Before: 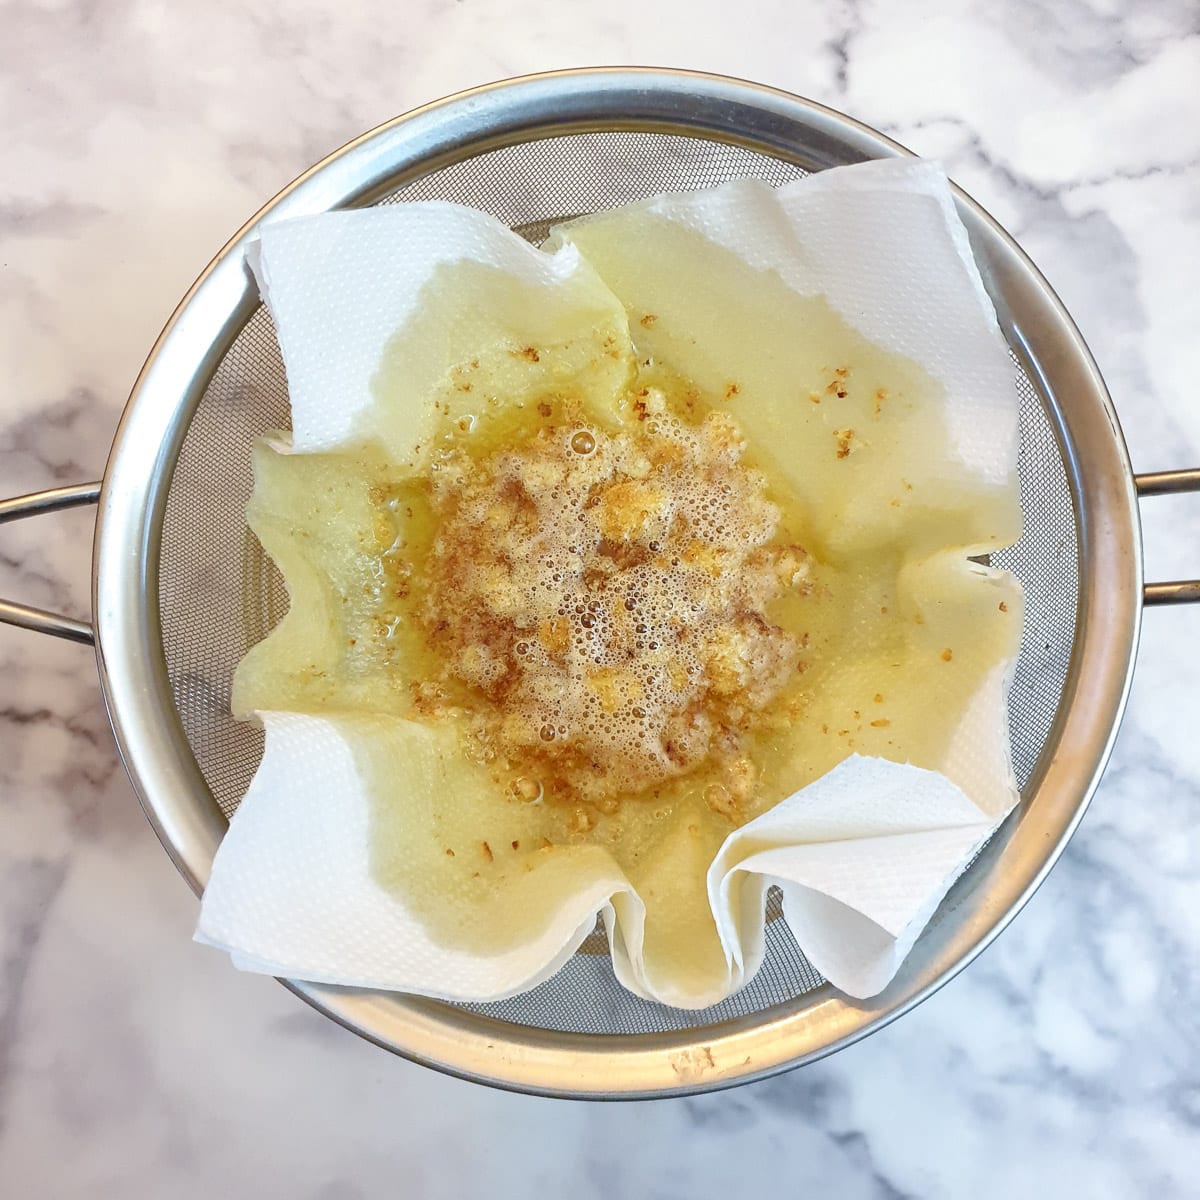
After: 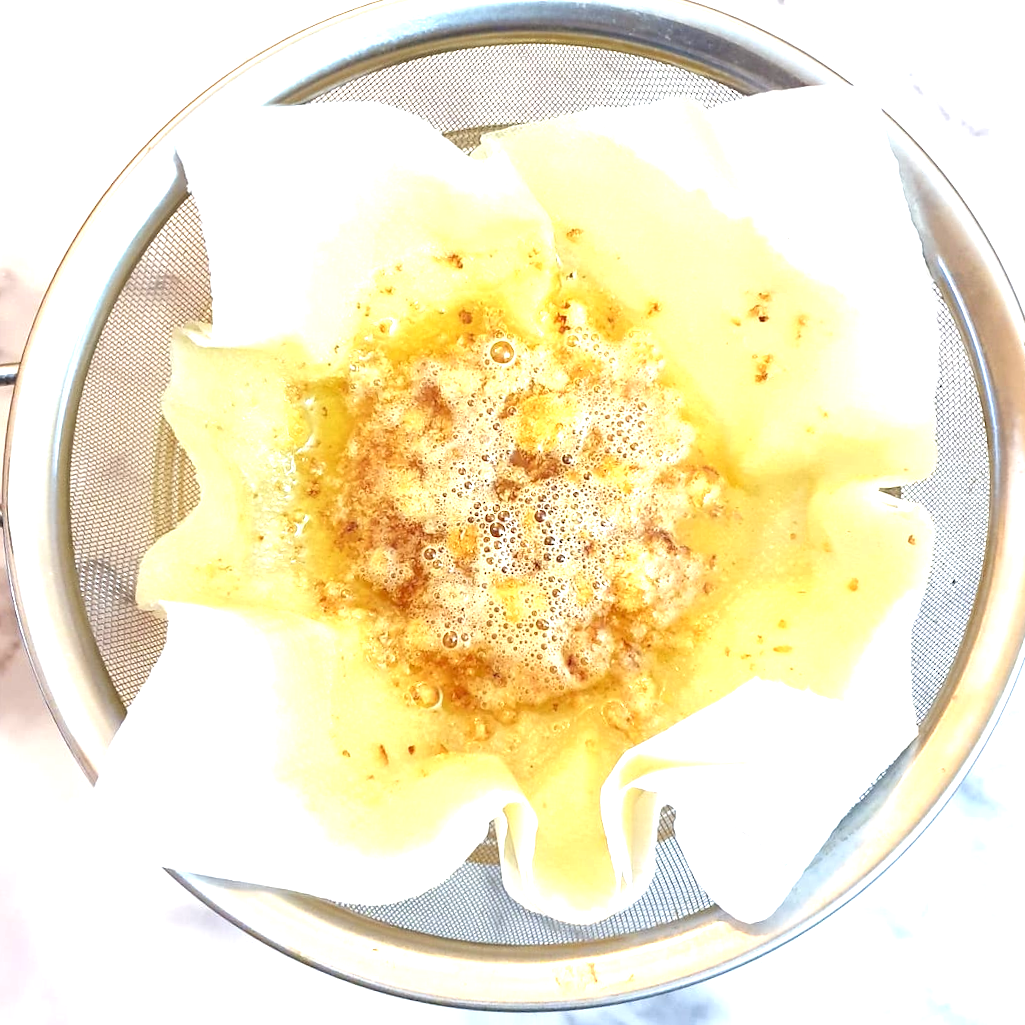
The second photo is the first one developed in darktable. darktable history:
crop and rotate: angle -3.27°, left 5.211%, top 5.211%, right 4.607%, bottom 4.607%
exposure: exposure 1.15 EV, compensate highlight preservation false
